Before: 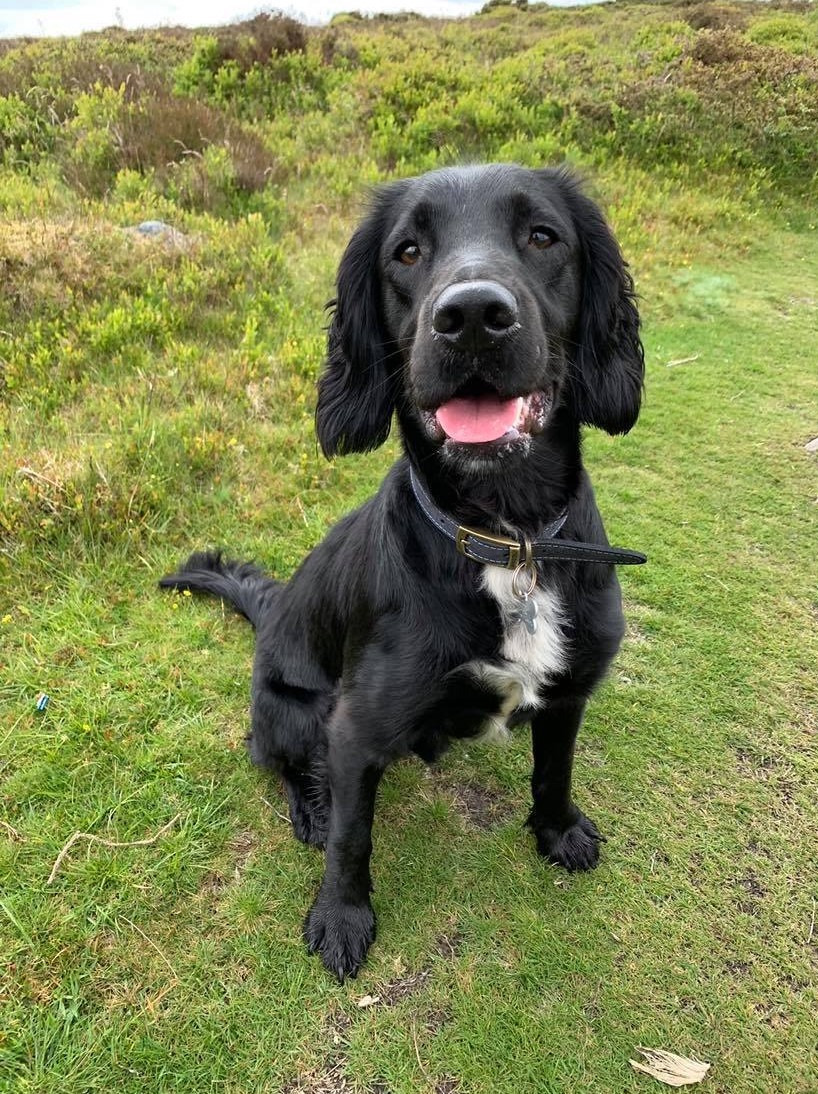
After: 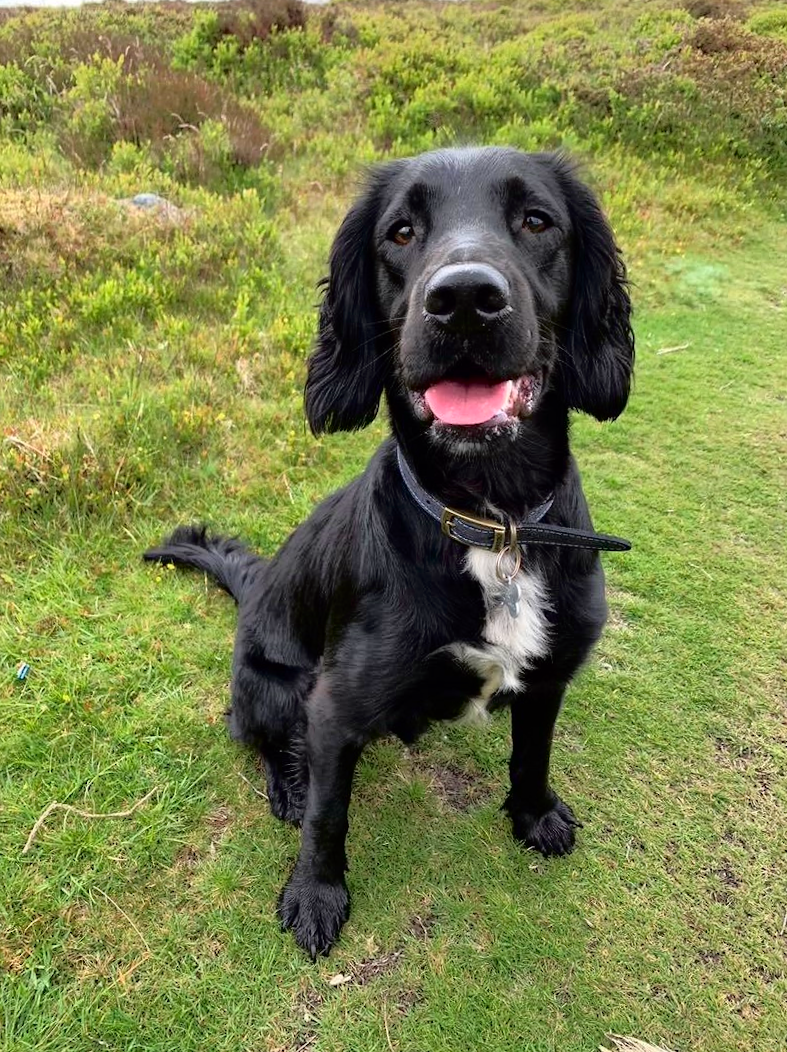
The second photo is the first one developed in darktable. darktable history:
tone equalizer: on, module defaults
crop and rotate: angle -1.69°
tone curve: curves: ch0 [(0, 0) (0.126, 0.061) (0.362, 0.382) (0.498, 0.498) (0.706, 0.712) (1, 1)]; ch1 [(0, 0) (0.5, 0.505) (0.55, 0.578) (1, 1)]; ch2 [(0, 0) (0.44, 0.424) (0.489, 0.483) (0.537, 0.538) (1, 1)], color space Lab, independent channels, preserve colors none
